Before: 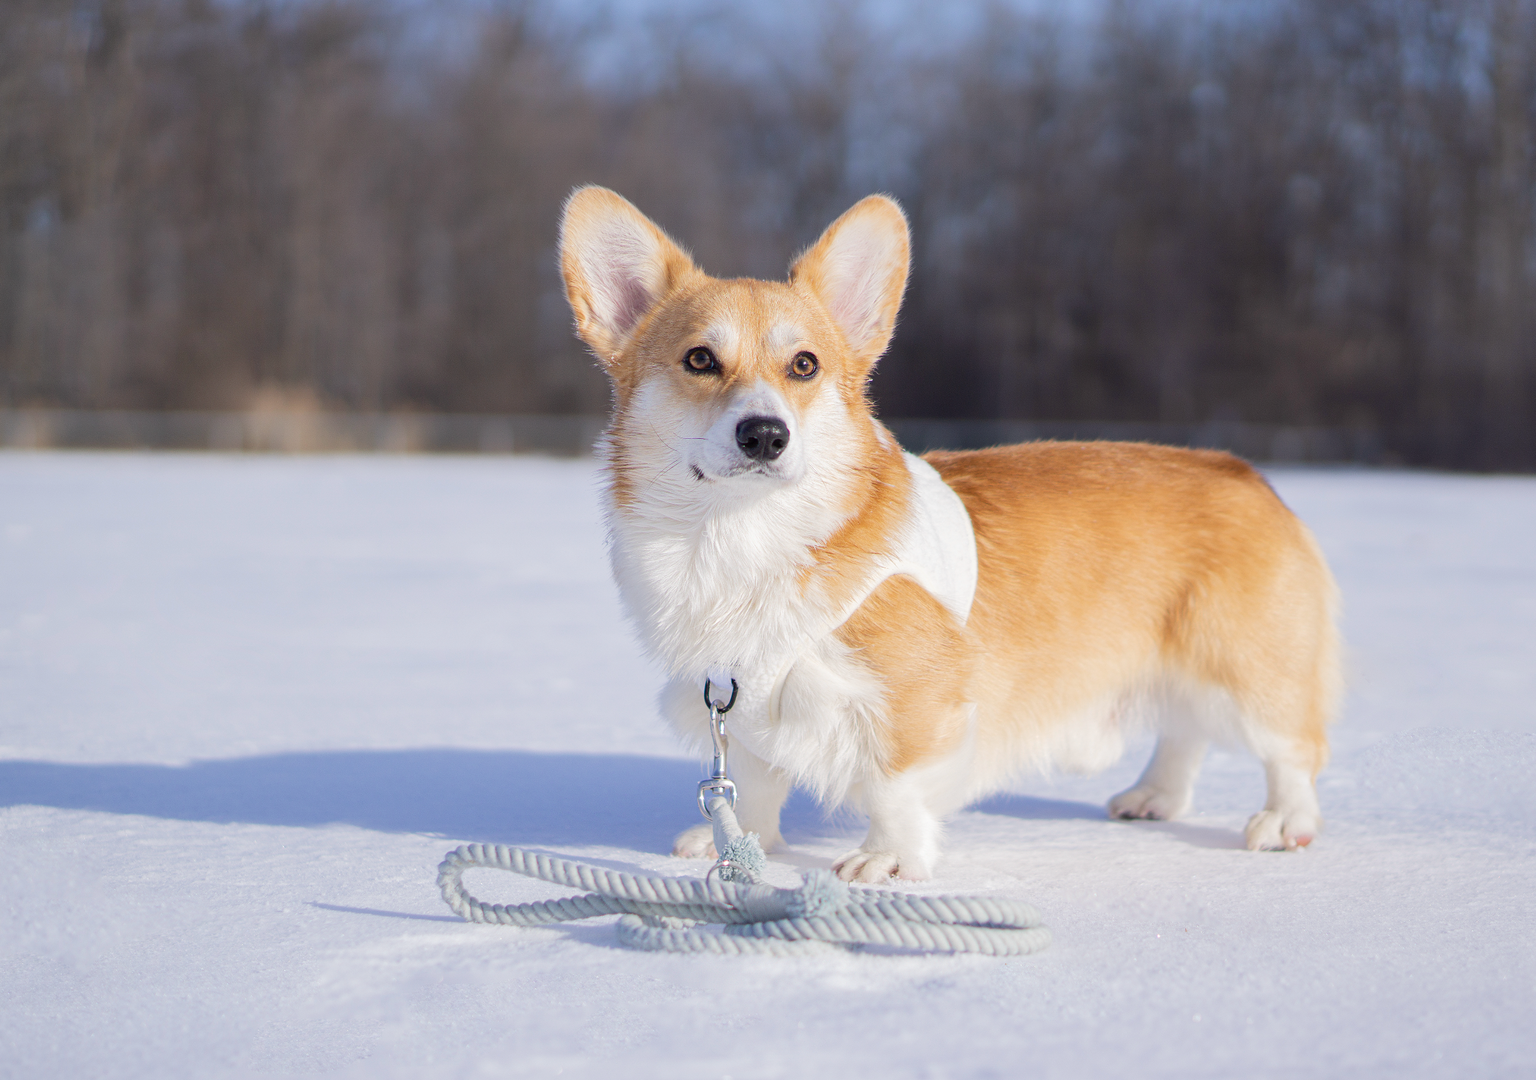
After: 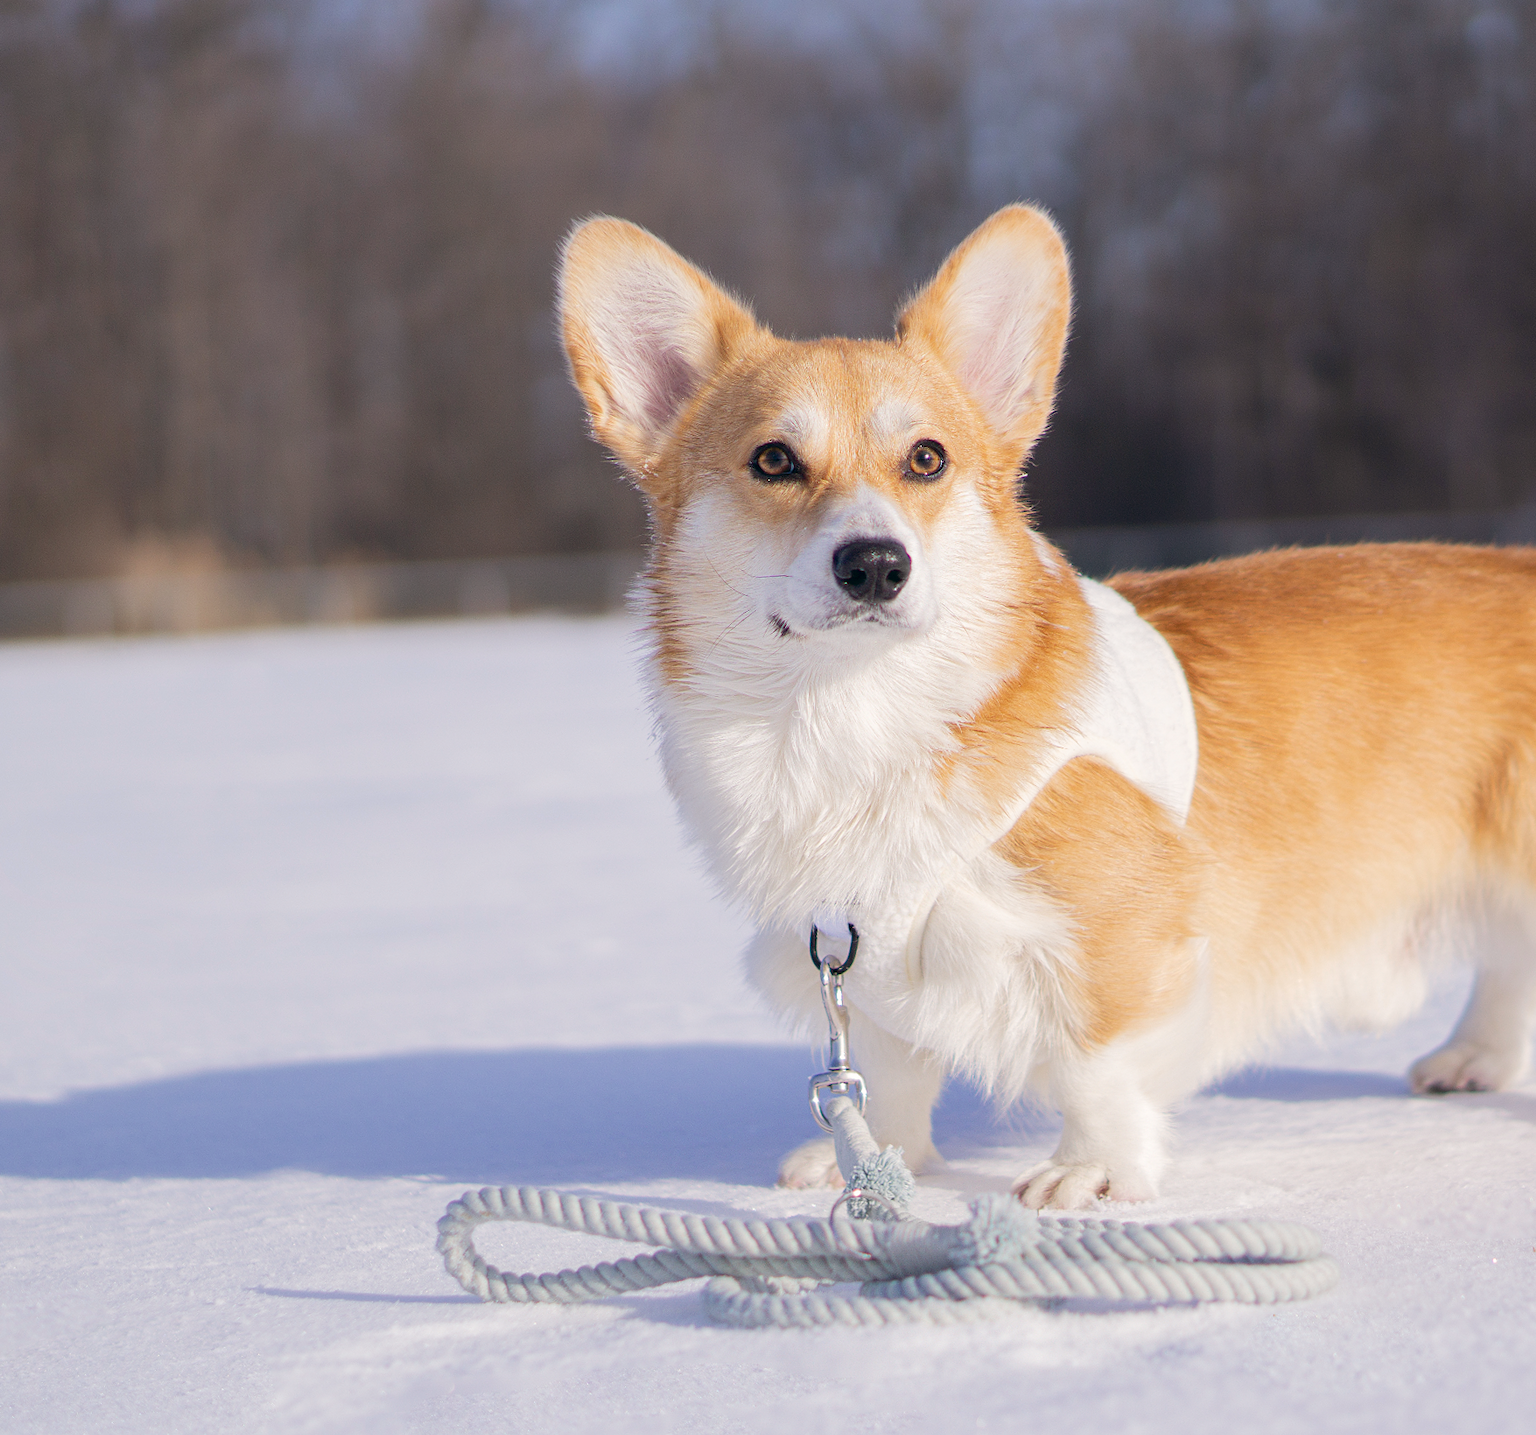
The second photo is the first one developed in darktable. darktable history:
crop and rotate: left 9.061%, right 20.142%
color balance: lift [1, 0.998, 1.001, 1.002], gamma [1, 1.02, 1, 0.98], gain [1, 1.02, 1.003, 0.98]
rotate and perspective: rotation -3.52°, crop left 0.036, crop right 0.964, crop top 0.081, crop bottom 0.919
